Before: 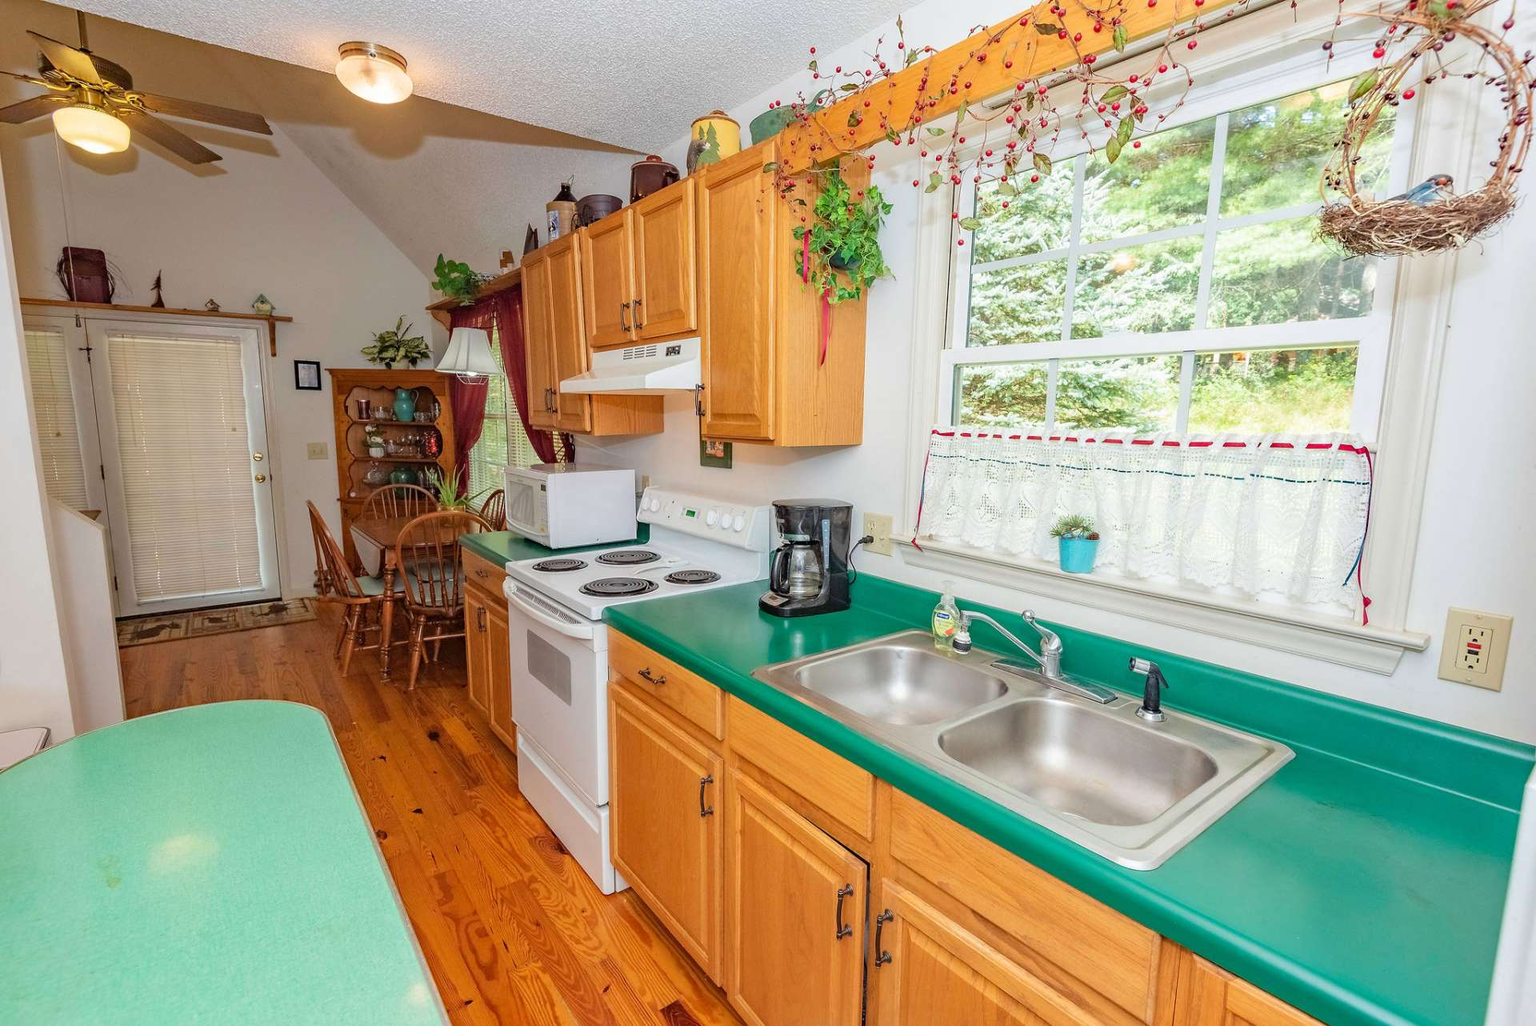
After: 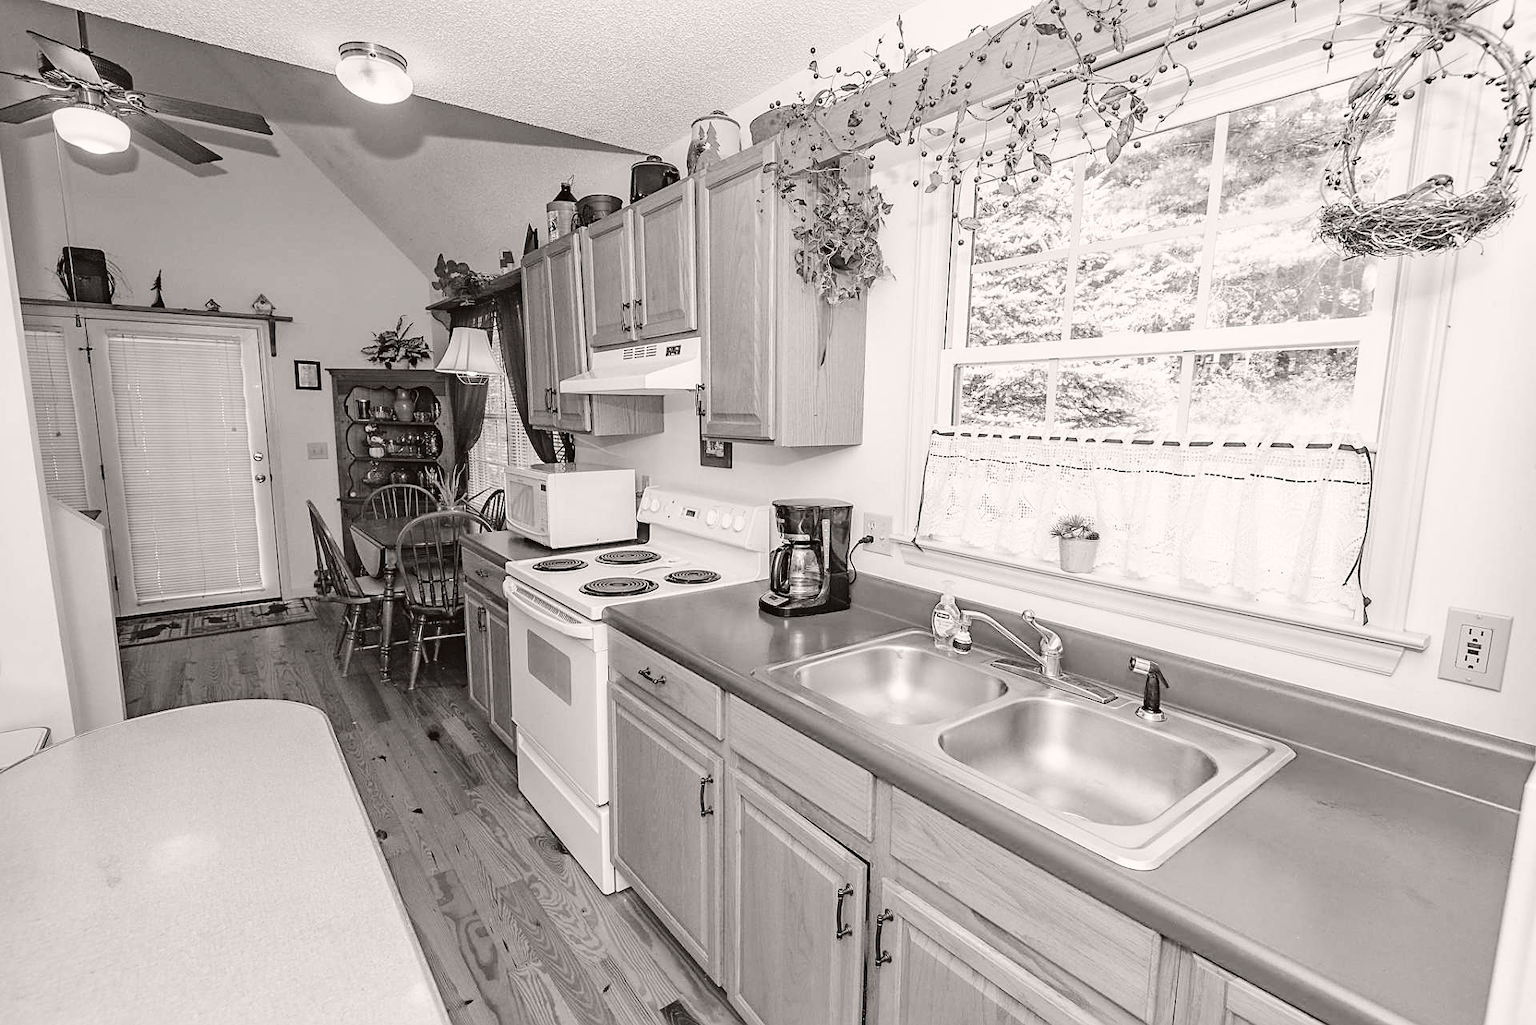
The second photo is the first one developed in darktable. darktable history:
color calibration: output gray [0.267, 0.423, 0.261, 0], illuminant same as pipeline (D50), adaptation none (bypass)
sharpen: on, module defaults
color balance rgb: perceptual saturation grading › global saturation 20%, perceptual saturation grading › highlights -25%, perceptual saturation grading › shadows 25%
tone curve: curves: ch0 [(0, 0.023) (0.1, 0.084) (0.184, 0.168) (0.45, 0.54) (0.57, 0.683) (0.722, 0.825) (0.877, 0.948) (1, 1)]; ch1 [(0, 0) (0.414, 0.395) (0.453, 0.437) (0.502, 0.509) (0.521, 0.519) (0.573, 0.568) (0.618, 0.61) (0.654, 0.642) (1, 1)]; ch2 [(0, 0) (0.421, 0.43) (0.45, 0.463) (0.492, 0.504) (0.511, 0.519) (0.557, 0.557) (0.602, 0.605) (1, 1)], color space Lab, independent channels, preserve colors none
